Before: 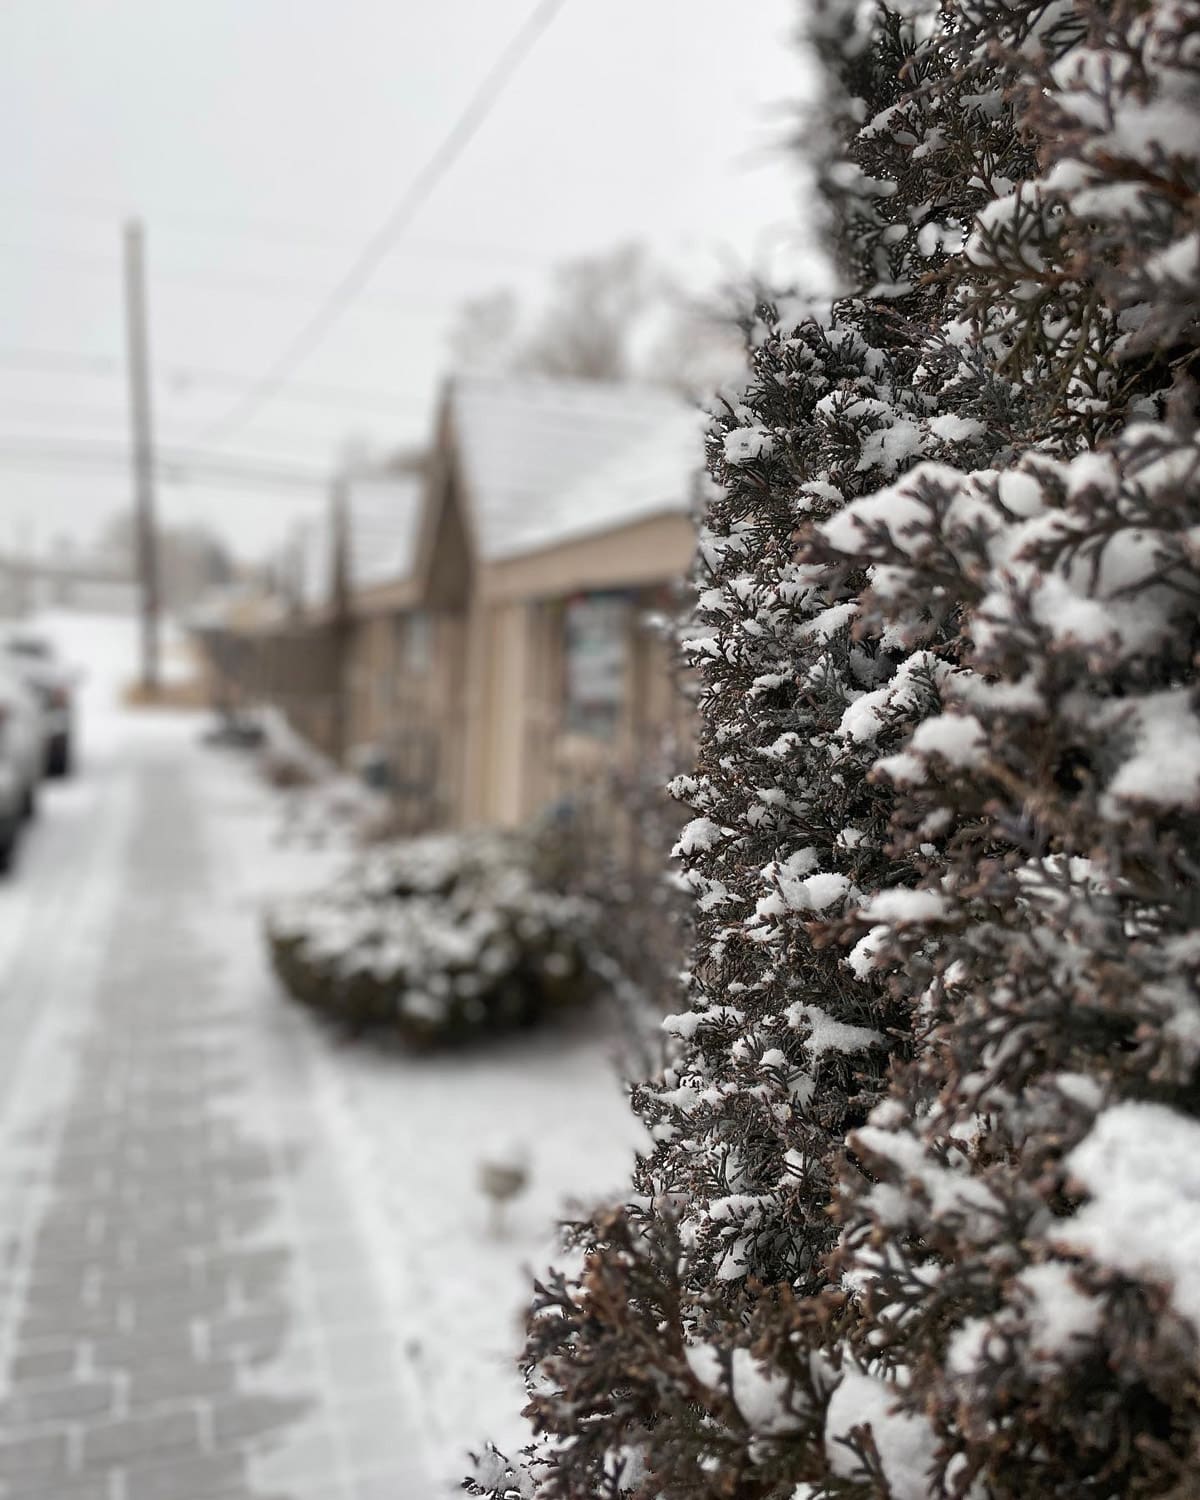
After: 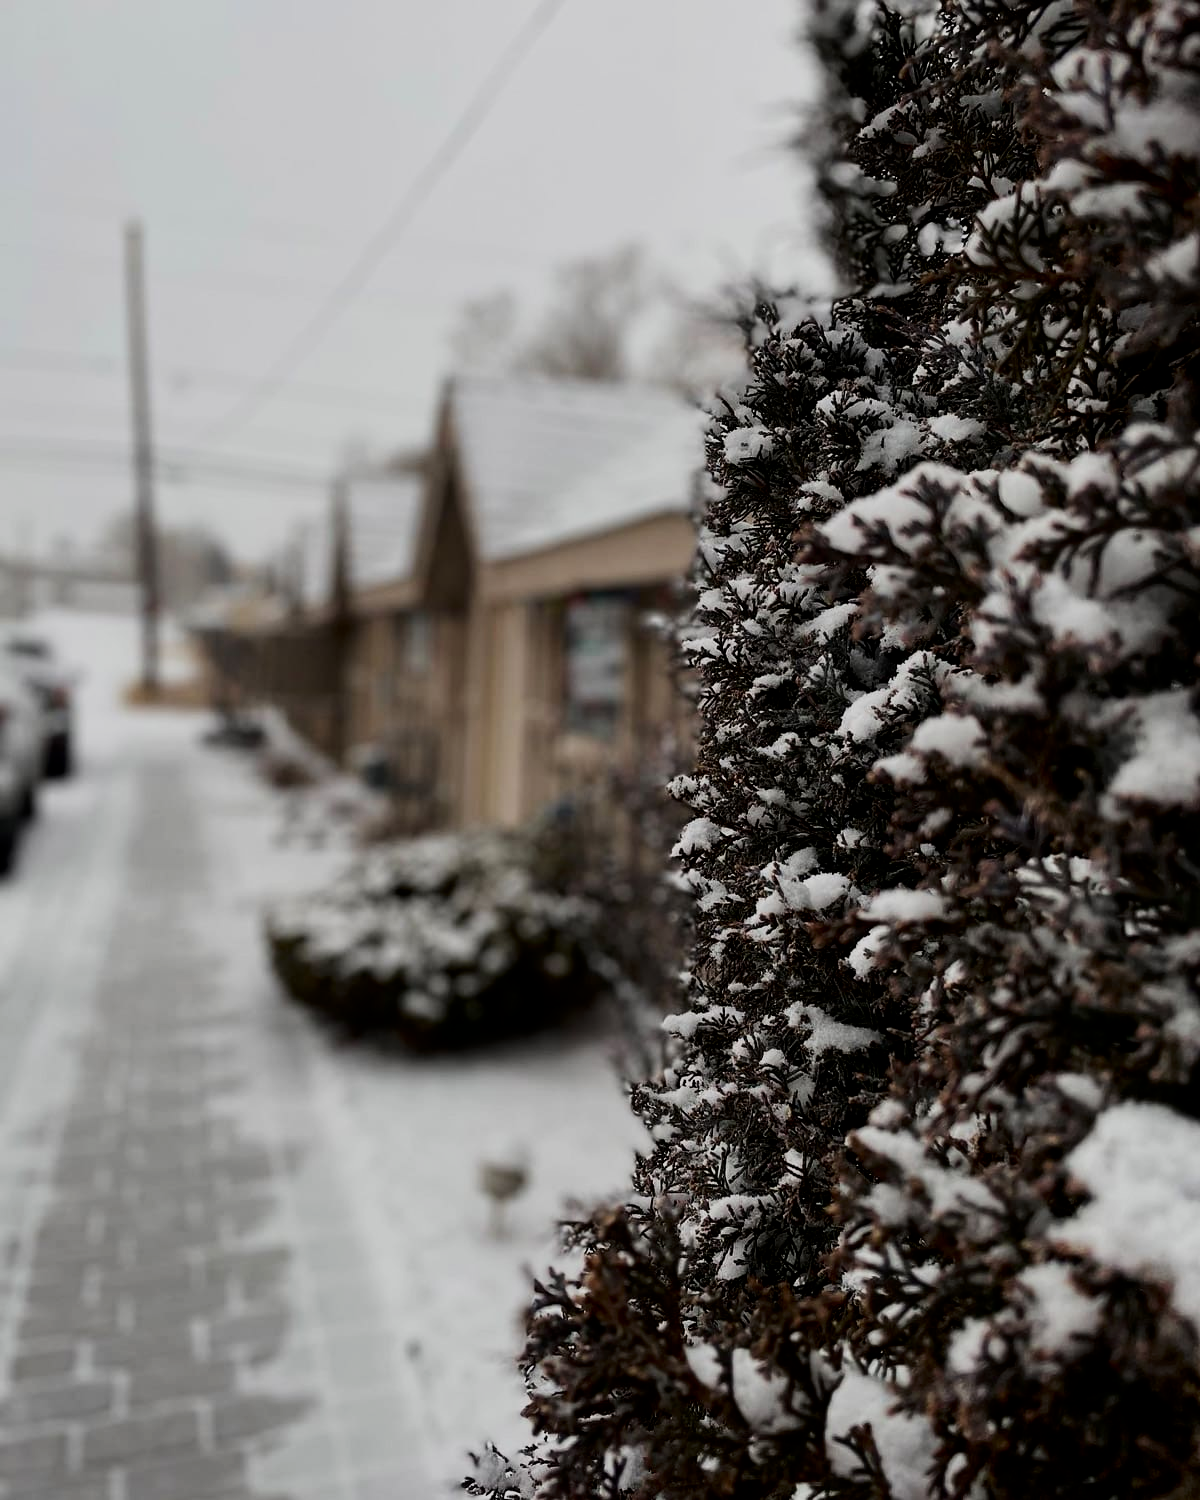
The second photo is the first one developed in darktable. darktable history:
contrast brightness saturation: contrast 0.1, brightness -0.26, saturation 0.14
filmic rgb: black relative exposure -7.75 EV, white relative exposure 4.4 EV, threshold 3 EV, hardness 3.76, latitude 50%, contrast 1.1, color science v5 (2021), contrast in shadows safe, contrast in highlights safe, enable highlight reconstruction true
